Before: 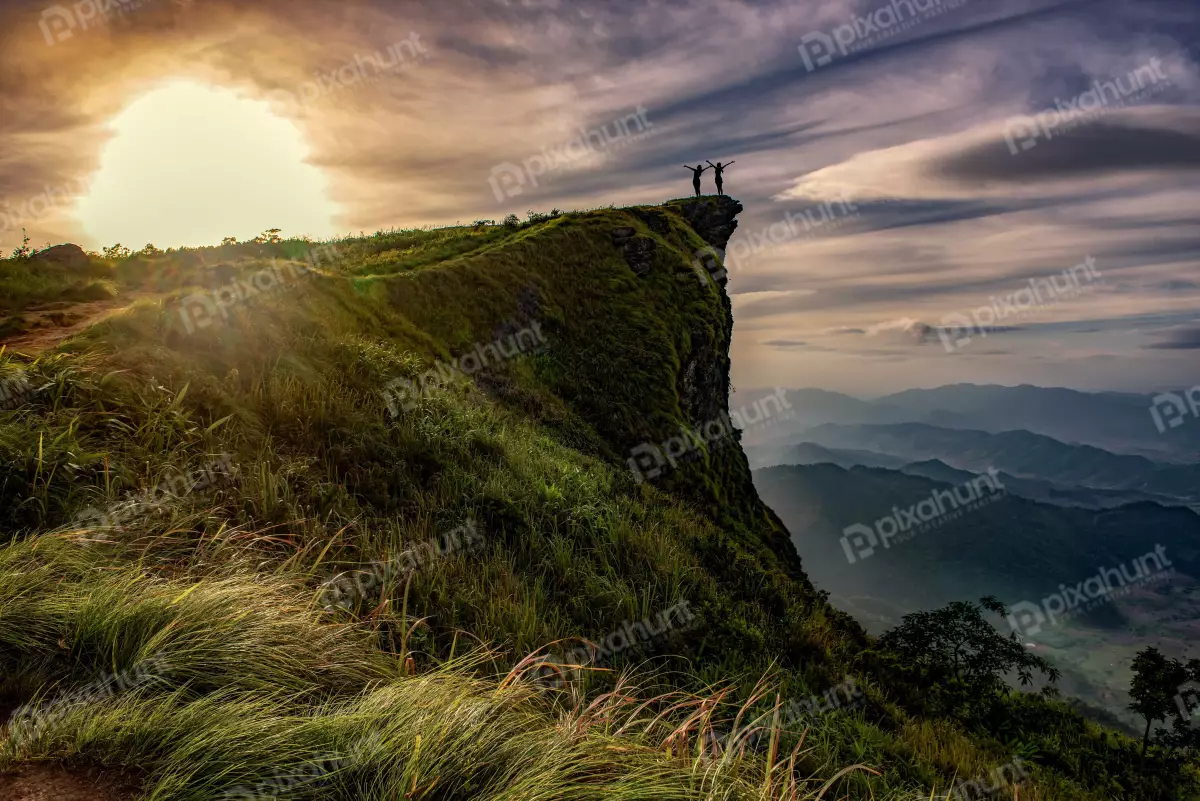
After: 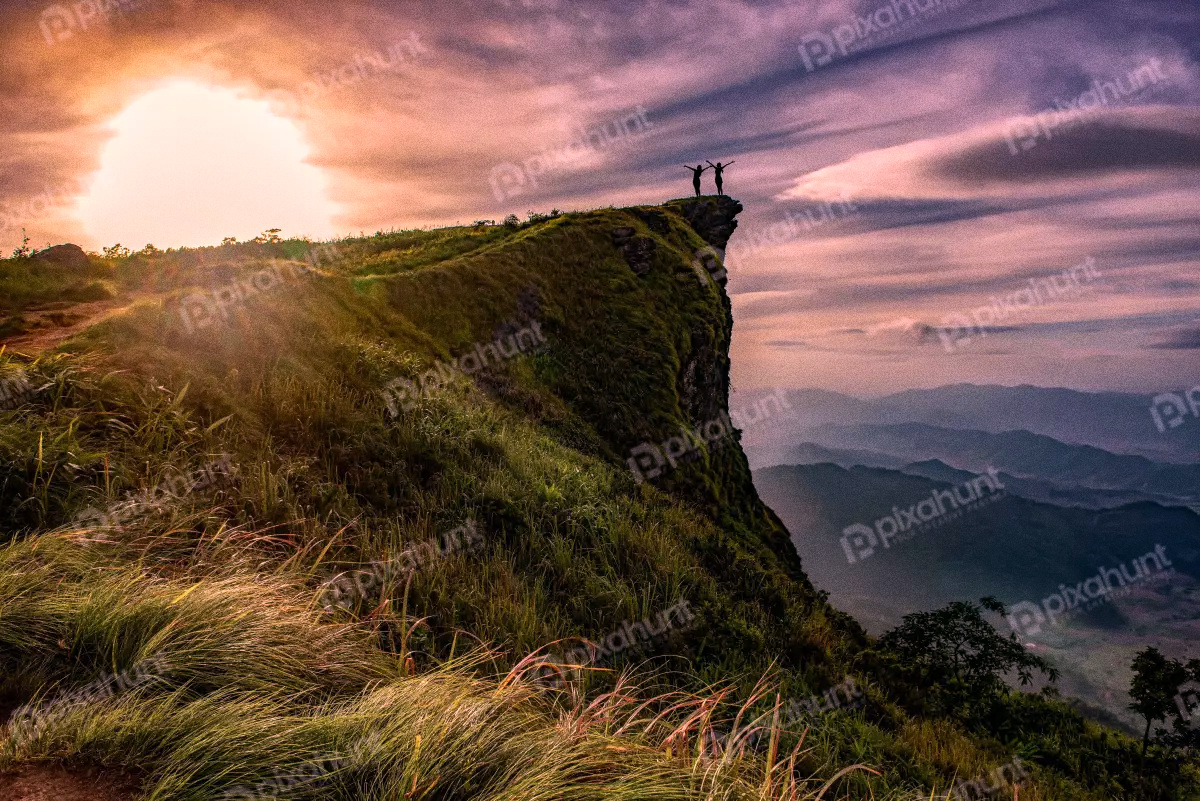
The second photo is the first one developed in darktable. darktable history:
white balance: red 1.188, blue 1.11
grain: coarseness 8.68 ISO, strength 31.94%
